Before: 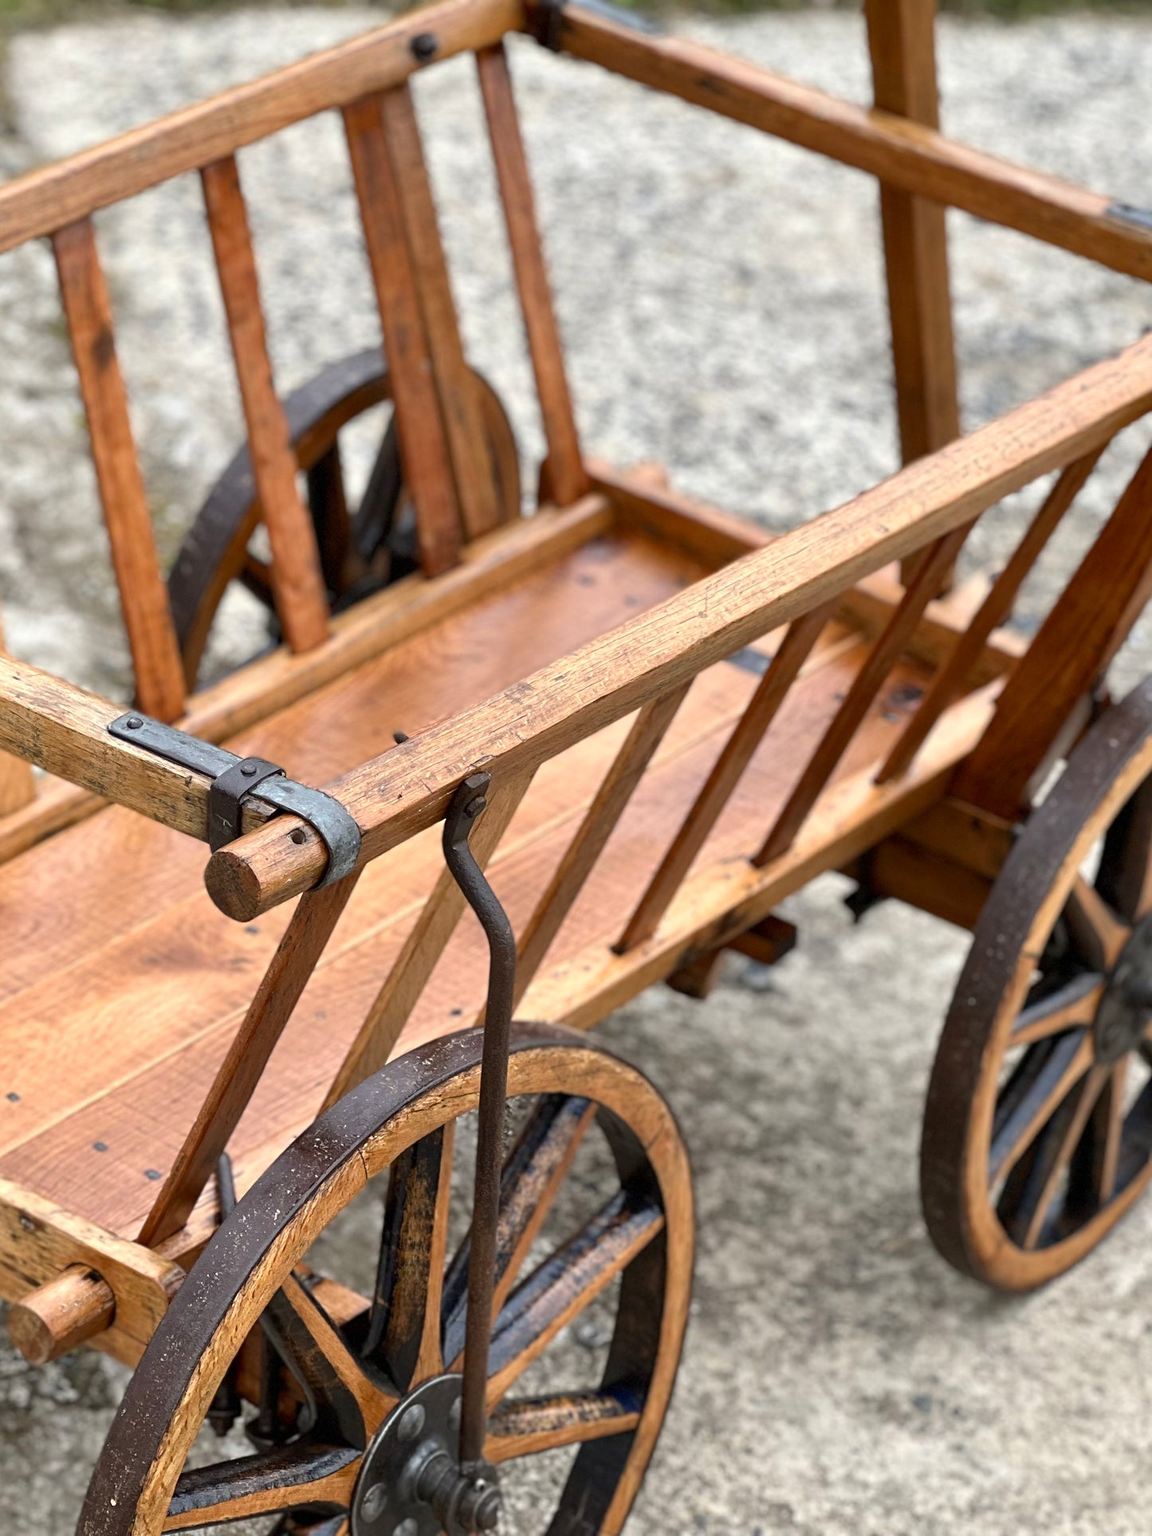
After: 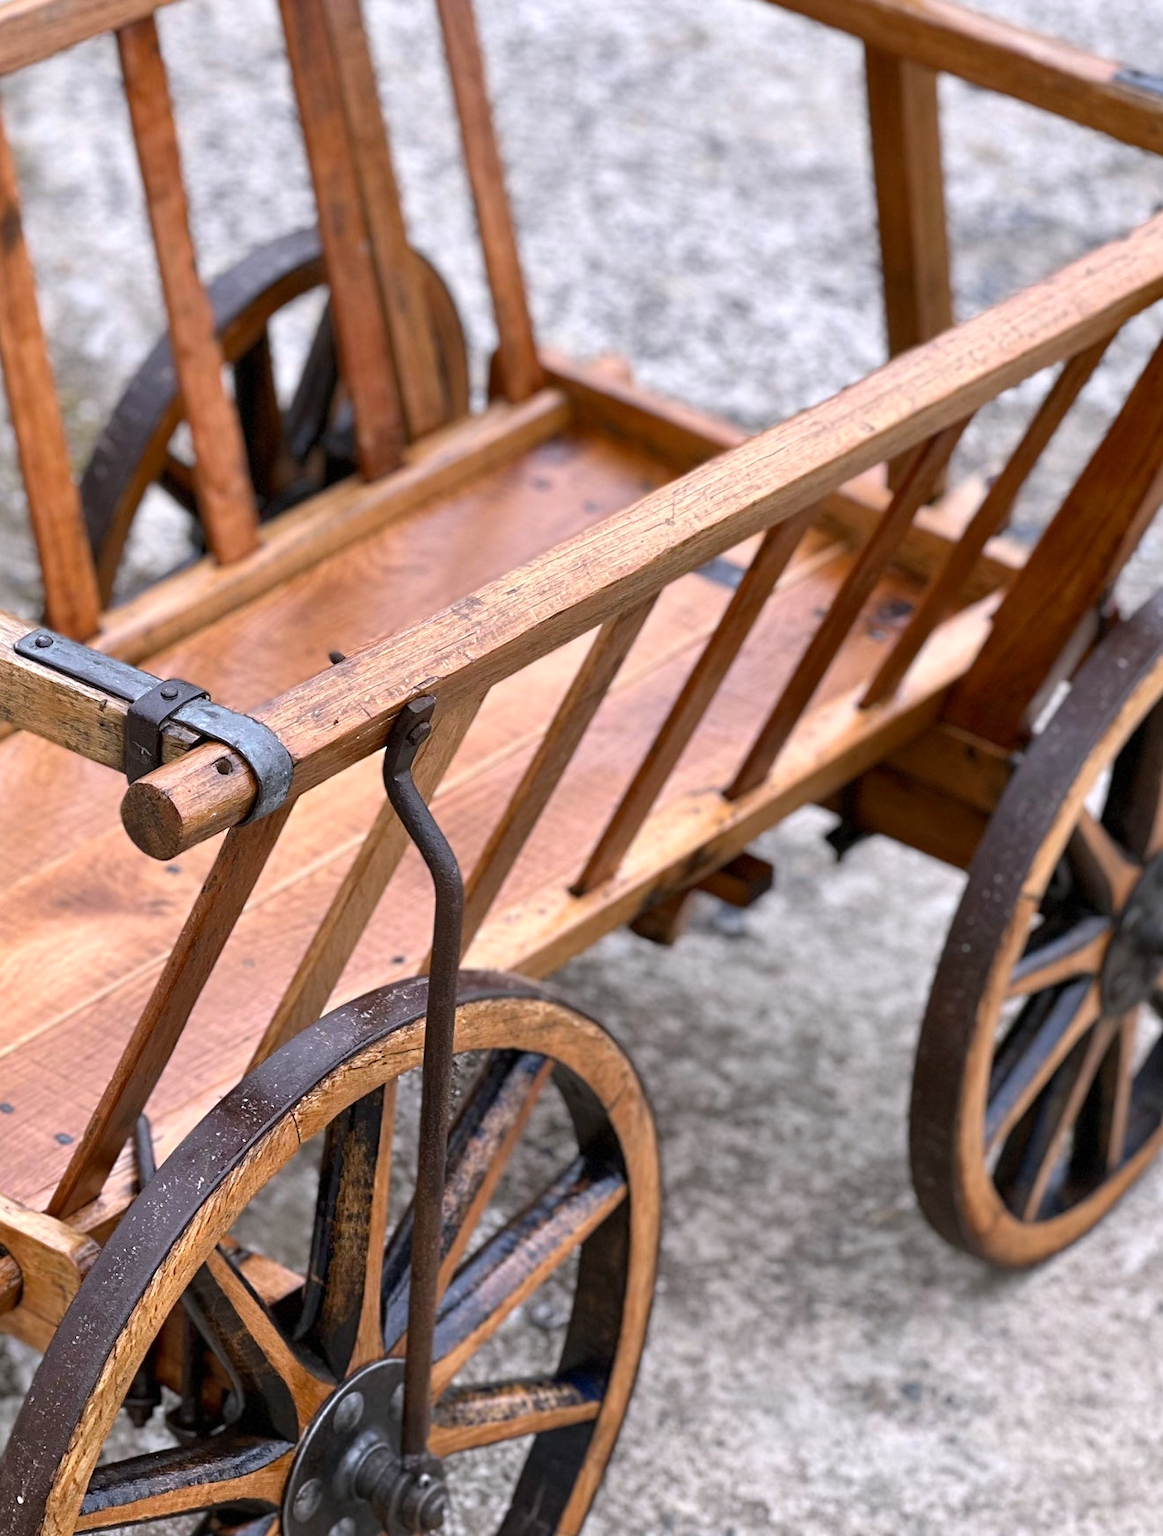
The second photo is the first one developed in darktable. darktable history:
white balance: red 1.004, blue 1.096
crop and rotate: left 8.262%, top 9.226%
